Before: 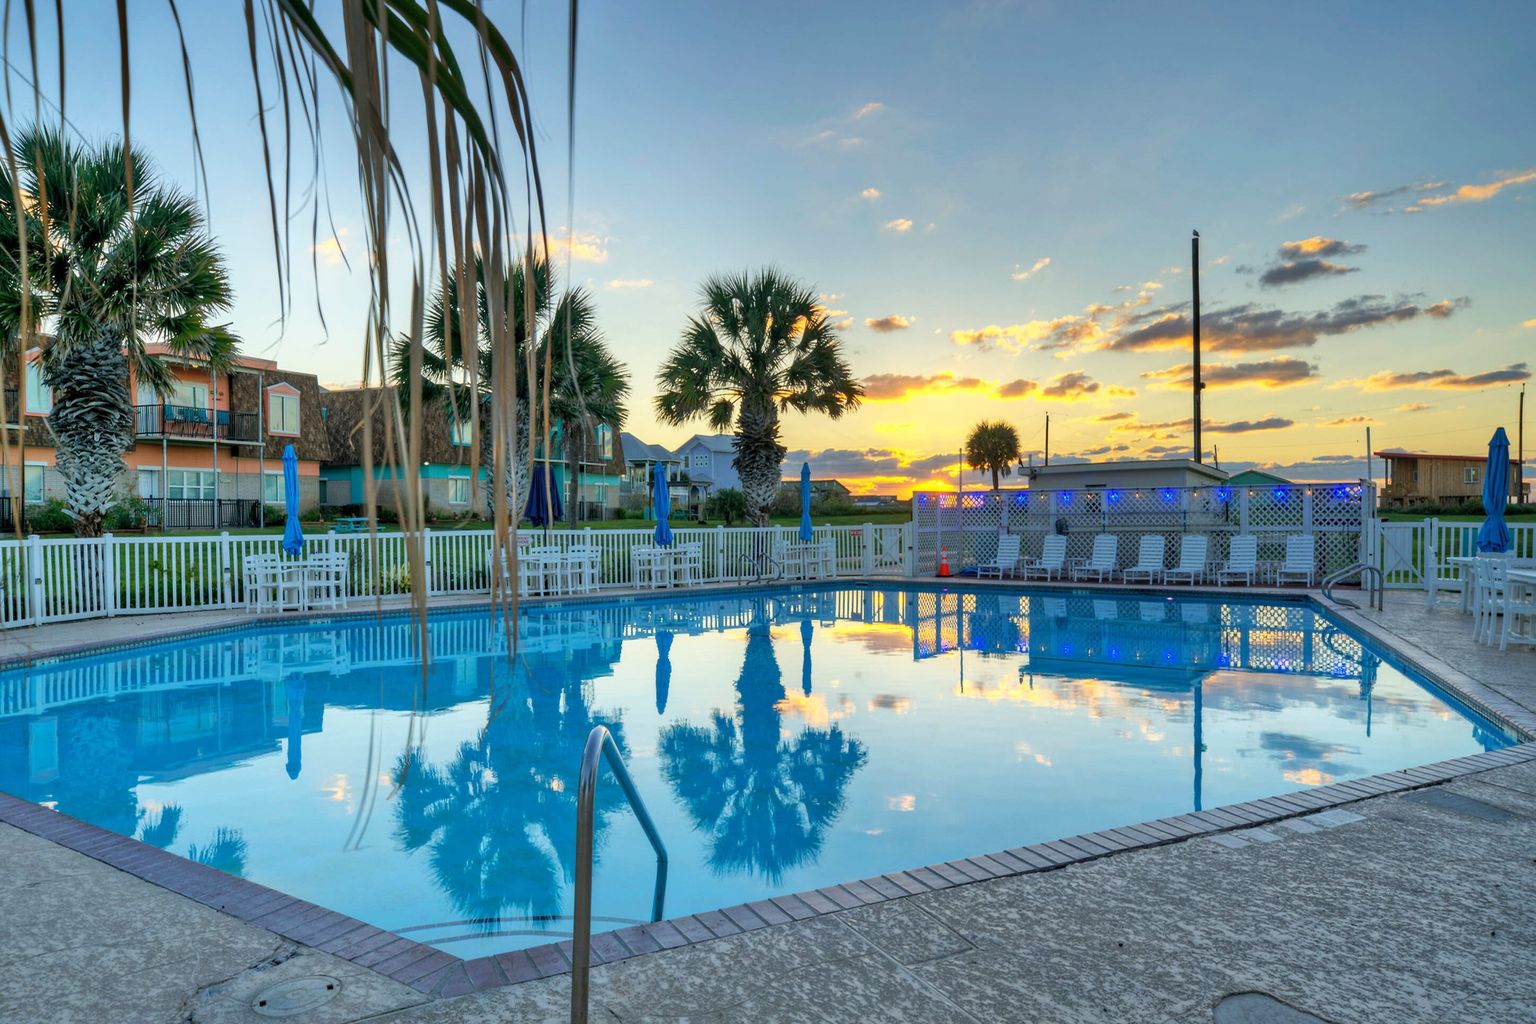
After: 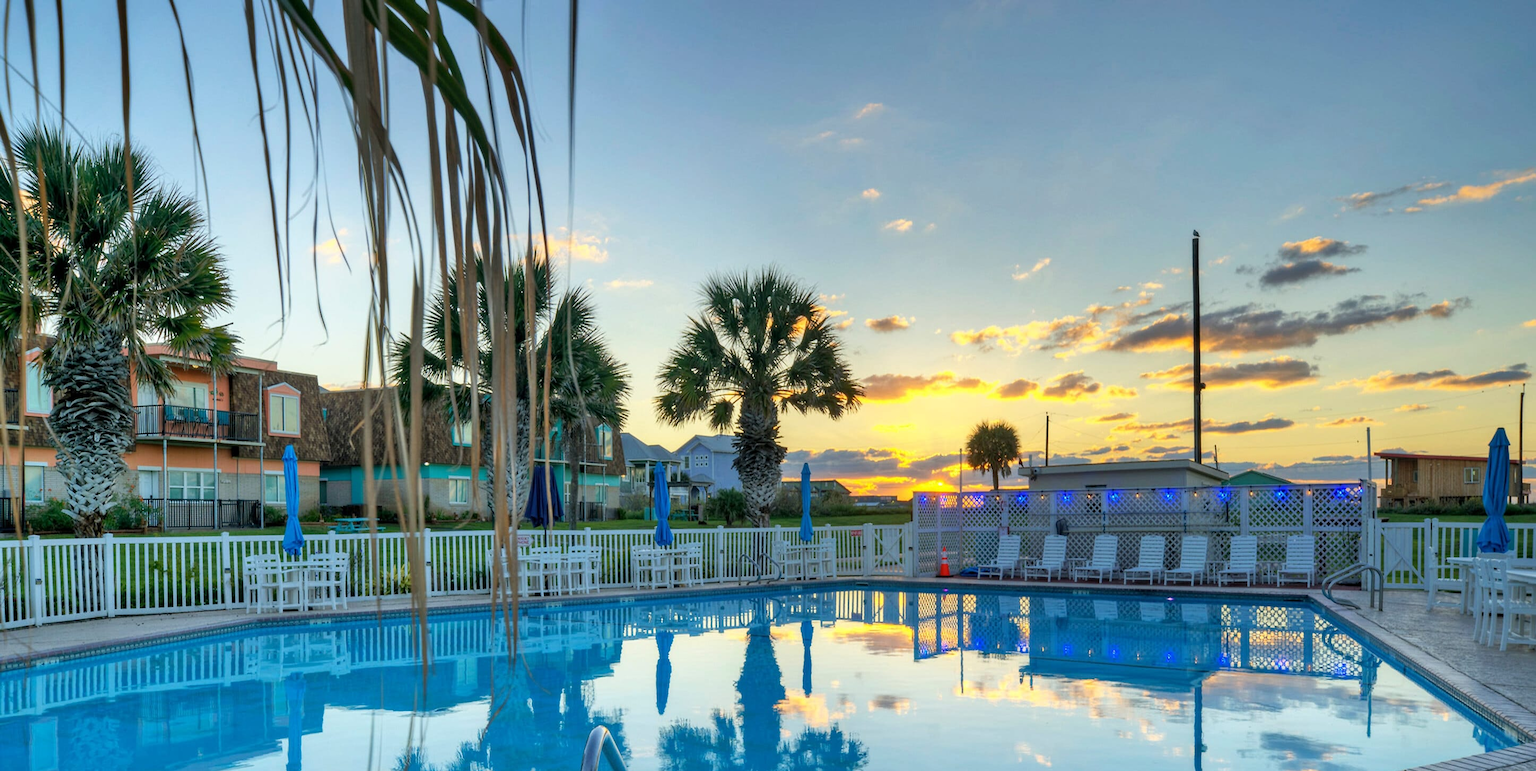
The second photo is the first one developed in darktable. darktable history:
color correction: highlights b* -0.032
crop: bottom 24.605%
